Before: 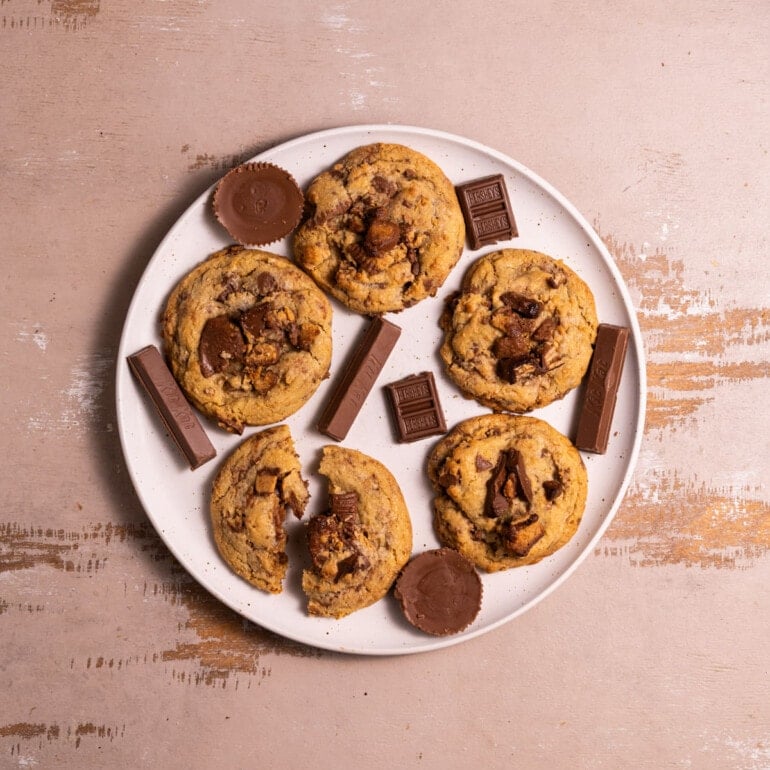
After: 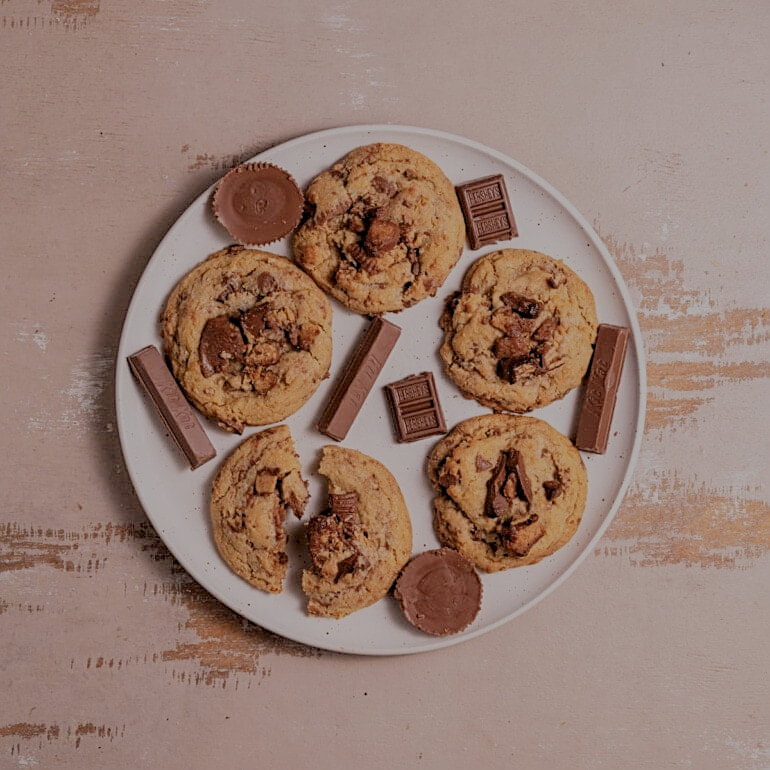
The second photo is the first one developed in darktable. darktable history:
sharpen: on, module defaults
filmic rgb: black relative exposure -8.02 EV, white relative exposure 8.01 EV, threshold 3.05 EV, target black luminance 0%, hardness 2.42, latitude 75.89%, contrast 0.566, shadows ↔ highlights balance 0.015%, enable highlight reconstruction true
local contrast: on, module defaults
